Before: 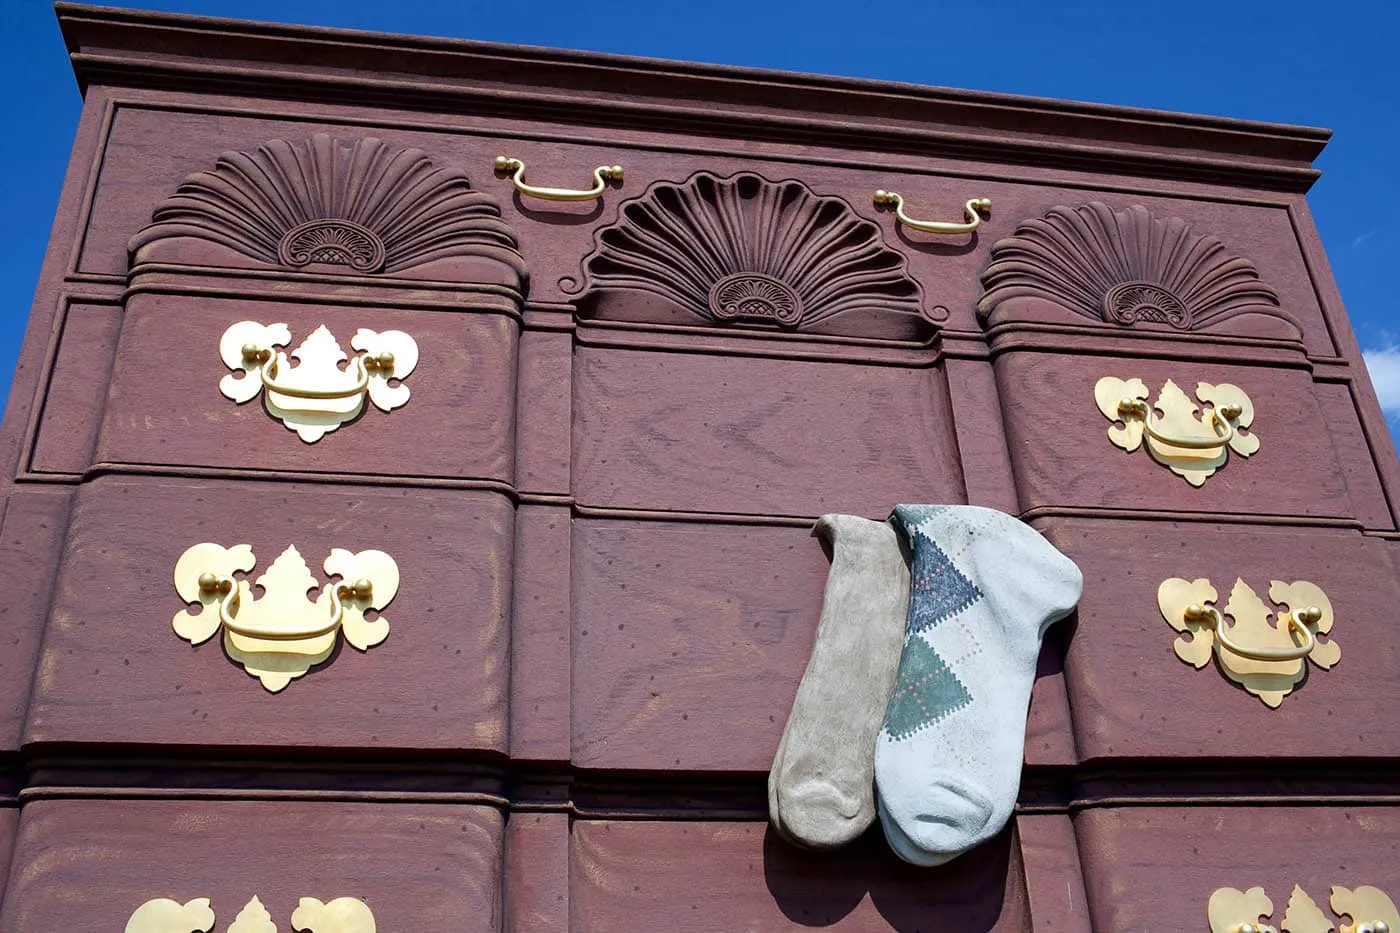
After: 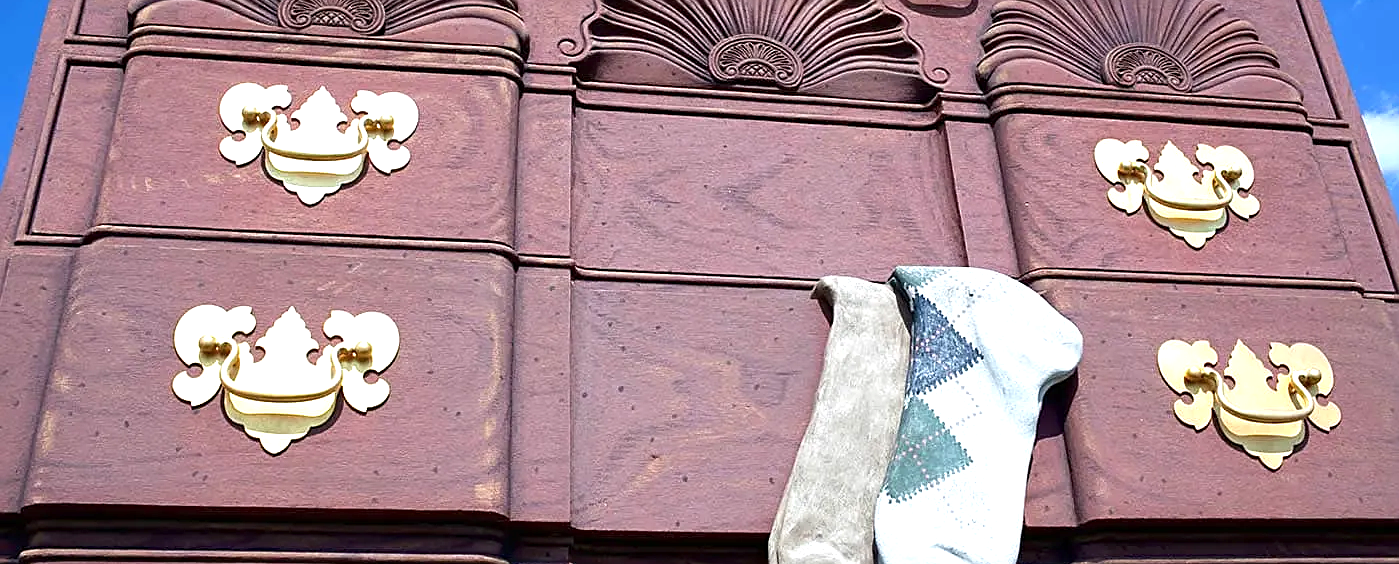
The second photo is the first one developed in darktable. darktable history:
crop and rotate: top 25.531%, bottom 14.006%
sharpen: on, module defaults
exposure: exposure 0.821 EV, compensate highlight preservation false
